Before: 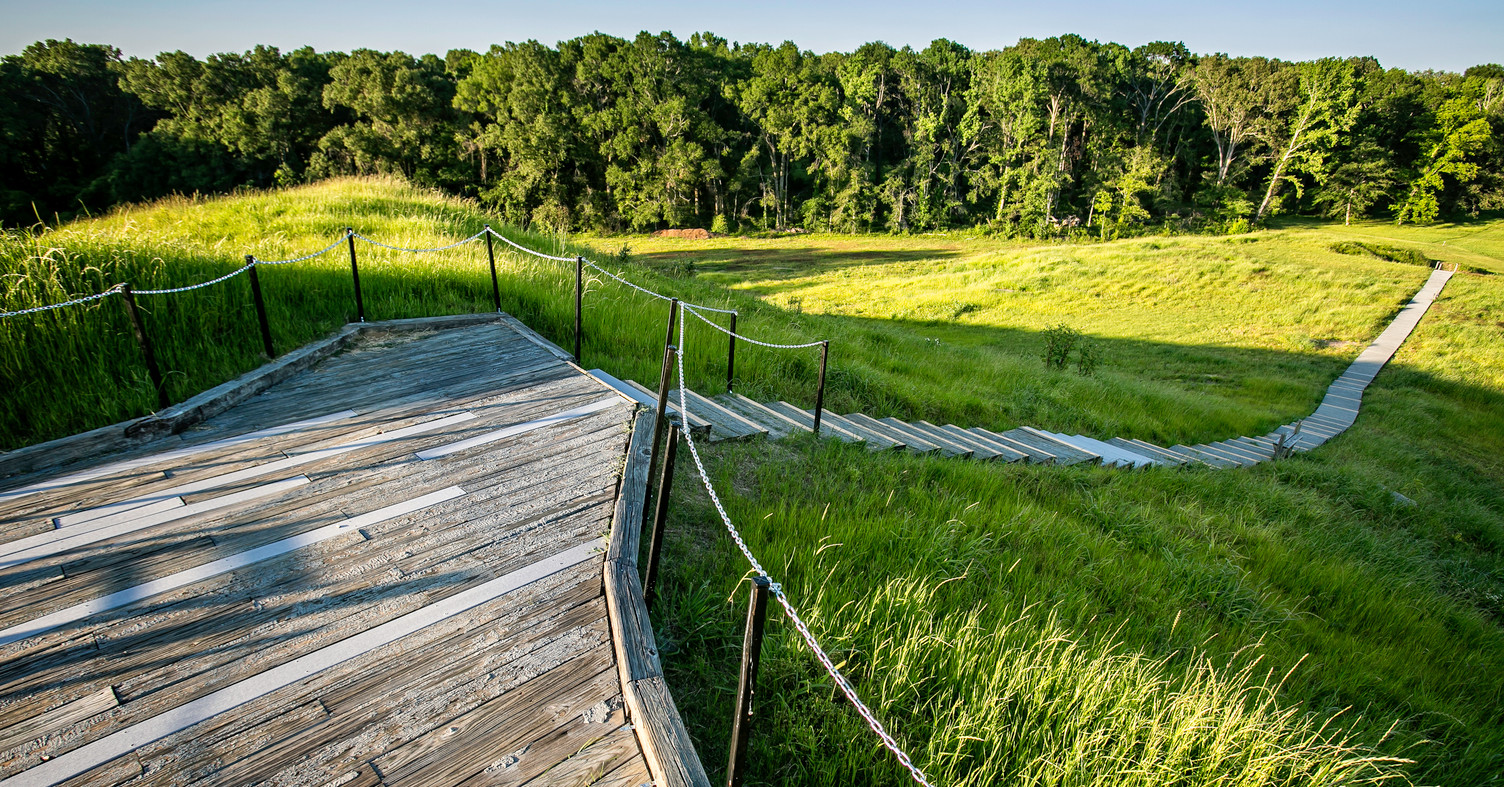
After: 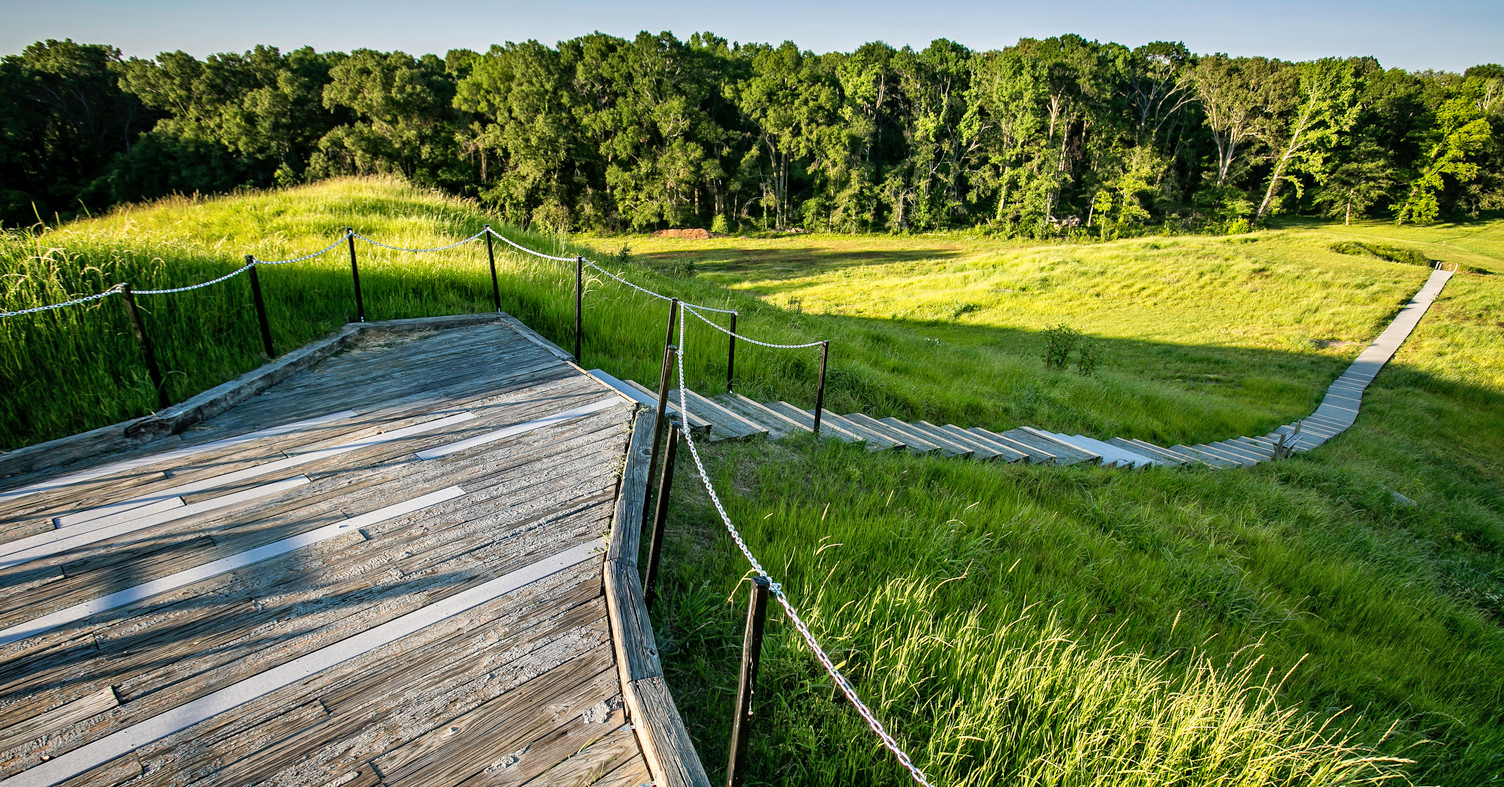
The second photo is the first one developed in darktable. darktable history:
shadows and highlights: highlights color adjustment 0.848%, soften with gaussian
